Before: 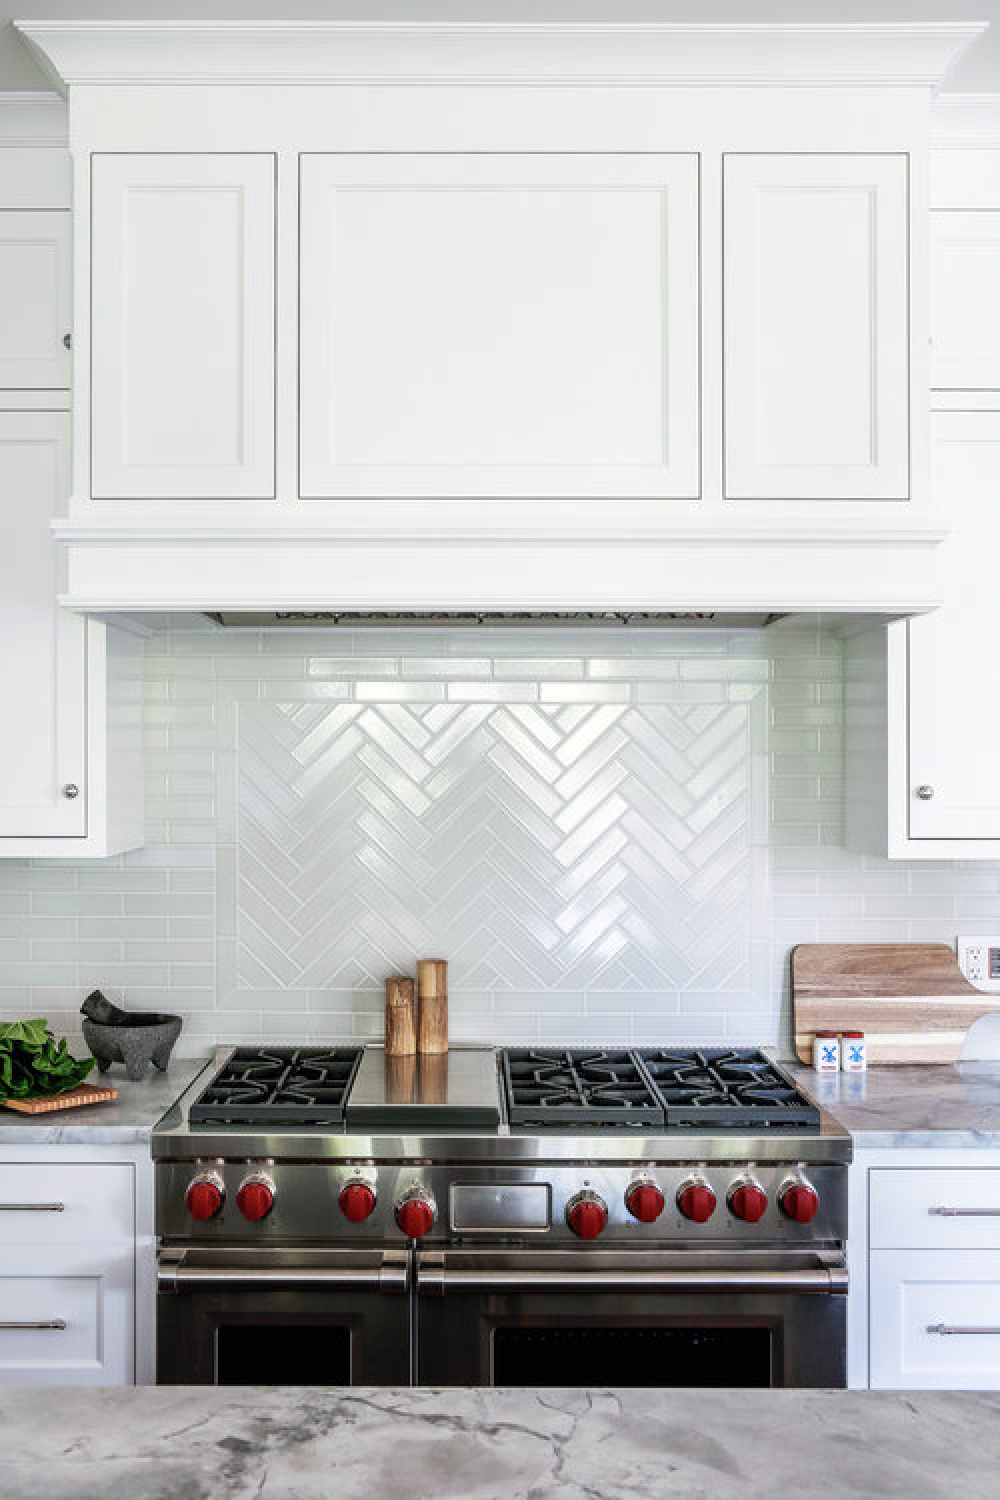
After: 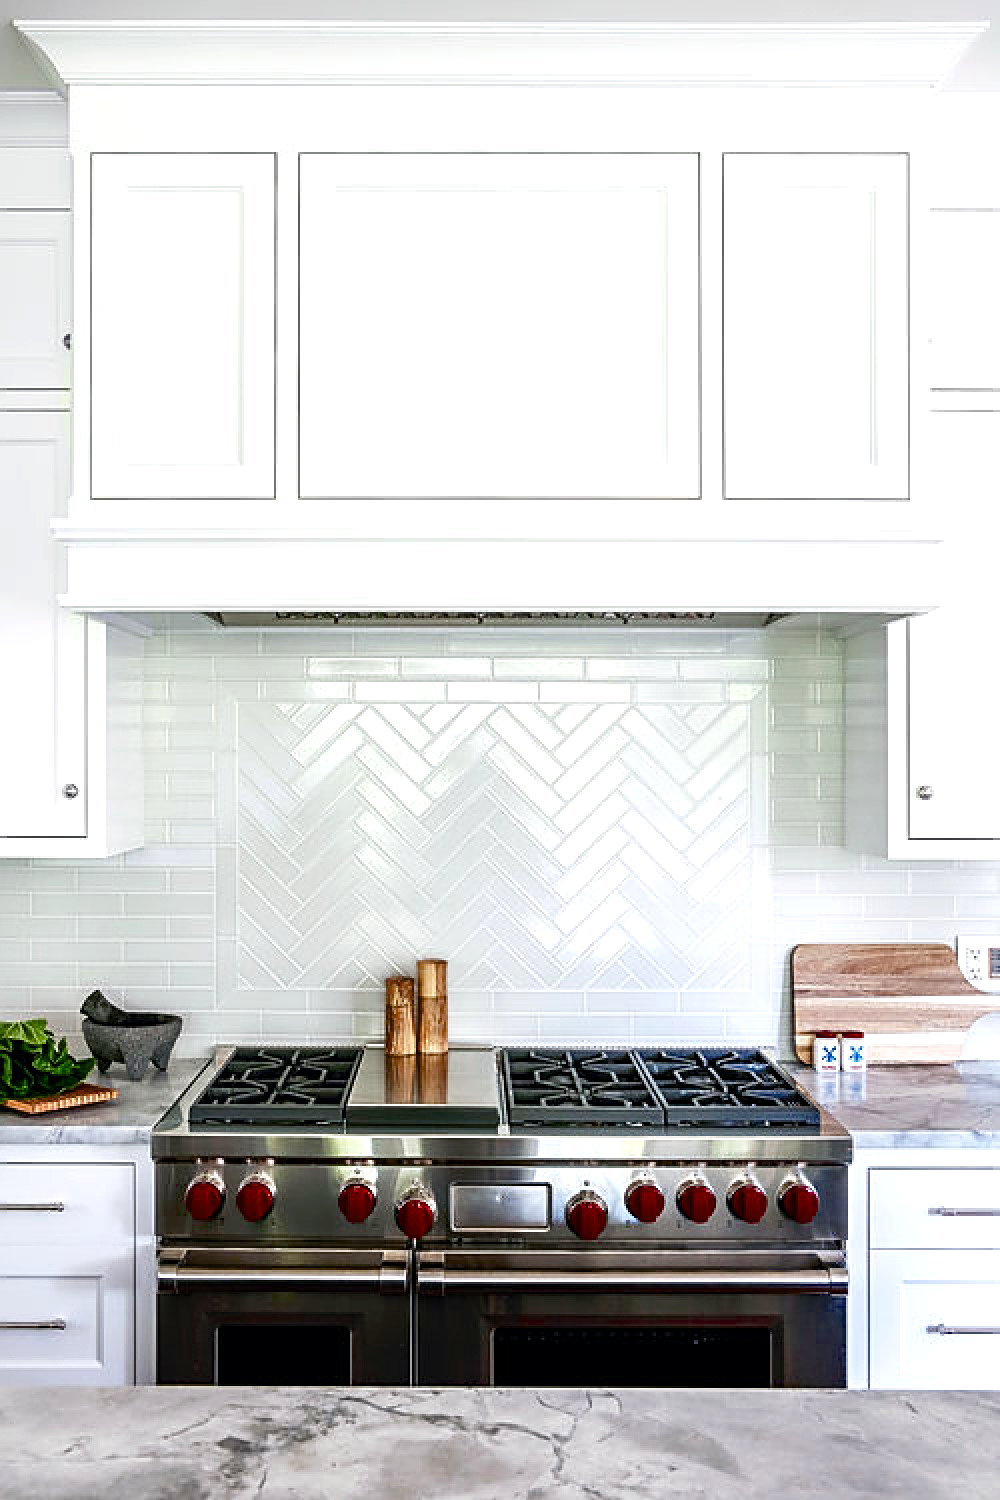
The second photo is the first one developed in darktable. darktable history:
color balance rgb: highlights gain › luminance 14.799%, linear chroma grading › global chroma 0.533%, perceptual saturation grading › global saturation 20%, perceptual saturation grading › highlights -24.983%, perceptual saturation grading › shadows 49.605%, perceptual brilliance grading › highlights 8.631%, perceptual brilliance grading › mid-tones 3.702%, perceptual brilliance grading › shadows 1.404%, saturation formula JzAzBz (2021)
sharpen: radius 2.73
exposure: compensate exposure bias true, compensate highlight preservation false
